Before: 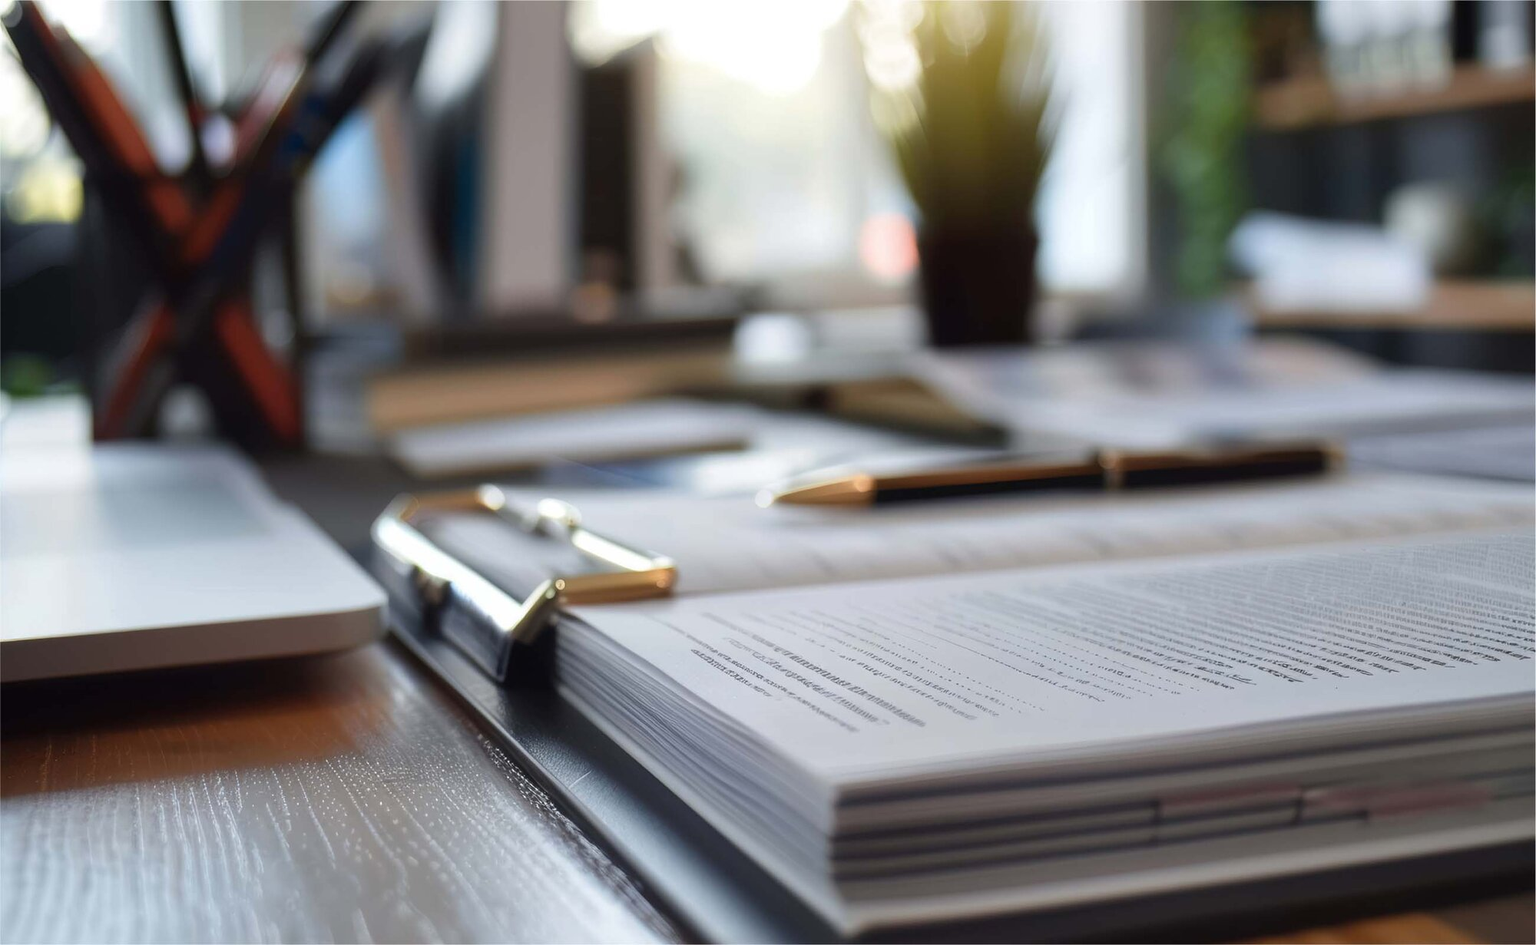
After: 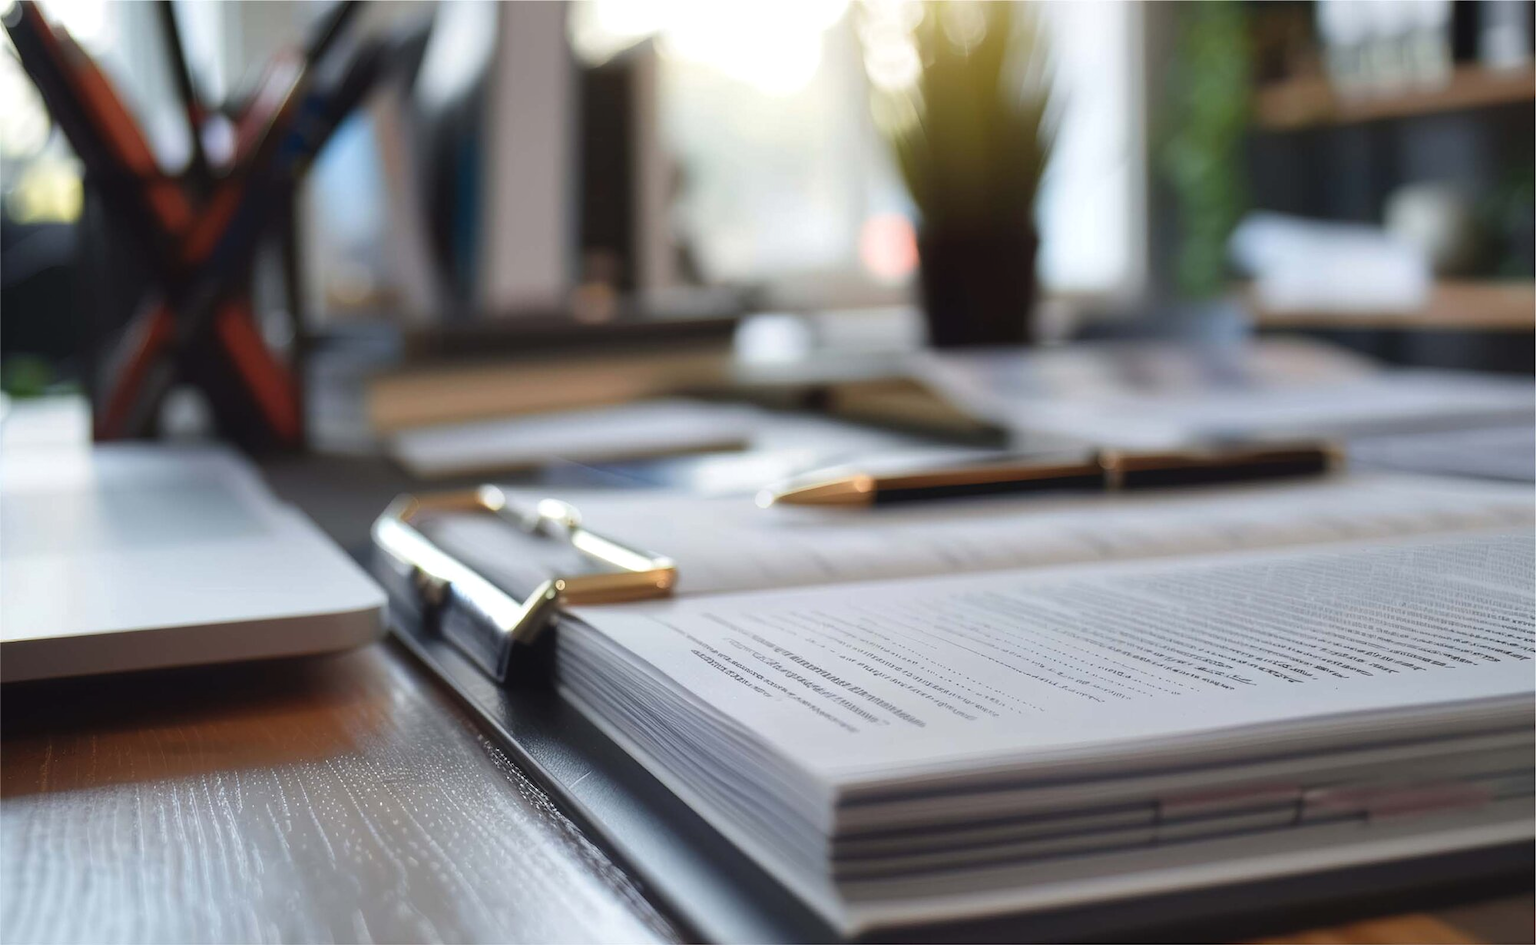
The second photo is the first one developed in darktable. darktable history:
exposure: black level correction -0.003, exposure 0.034 EV, compensate exposure bias true, compensate highlight preservation false
